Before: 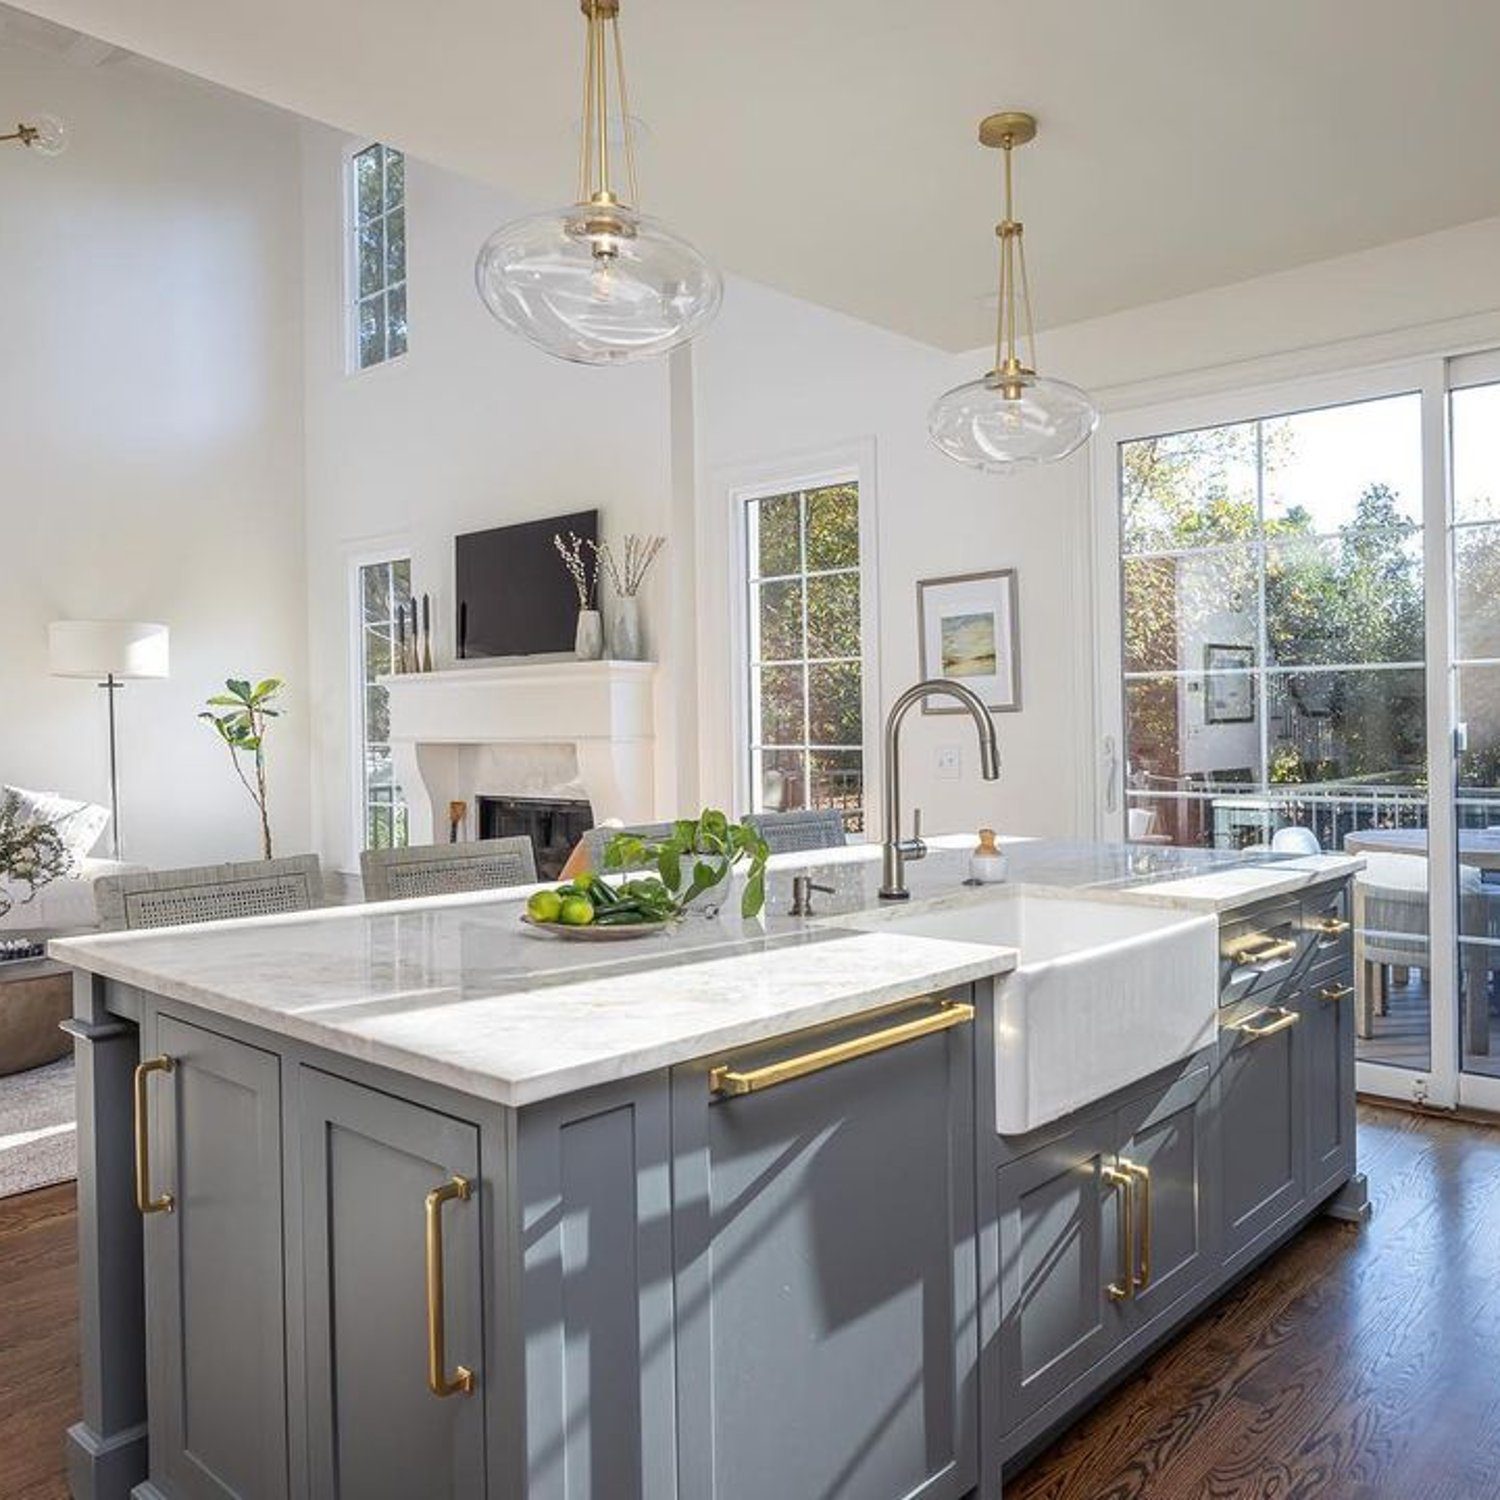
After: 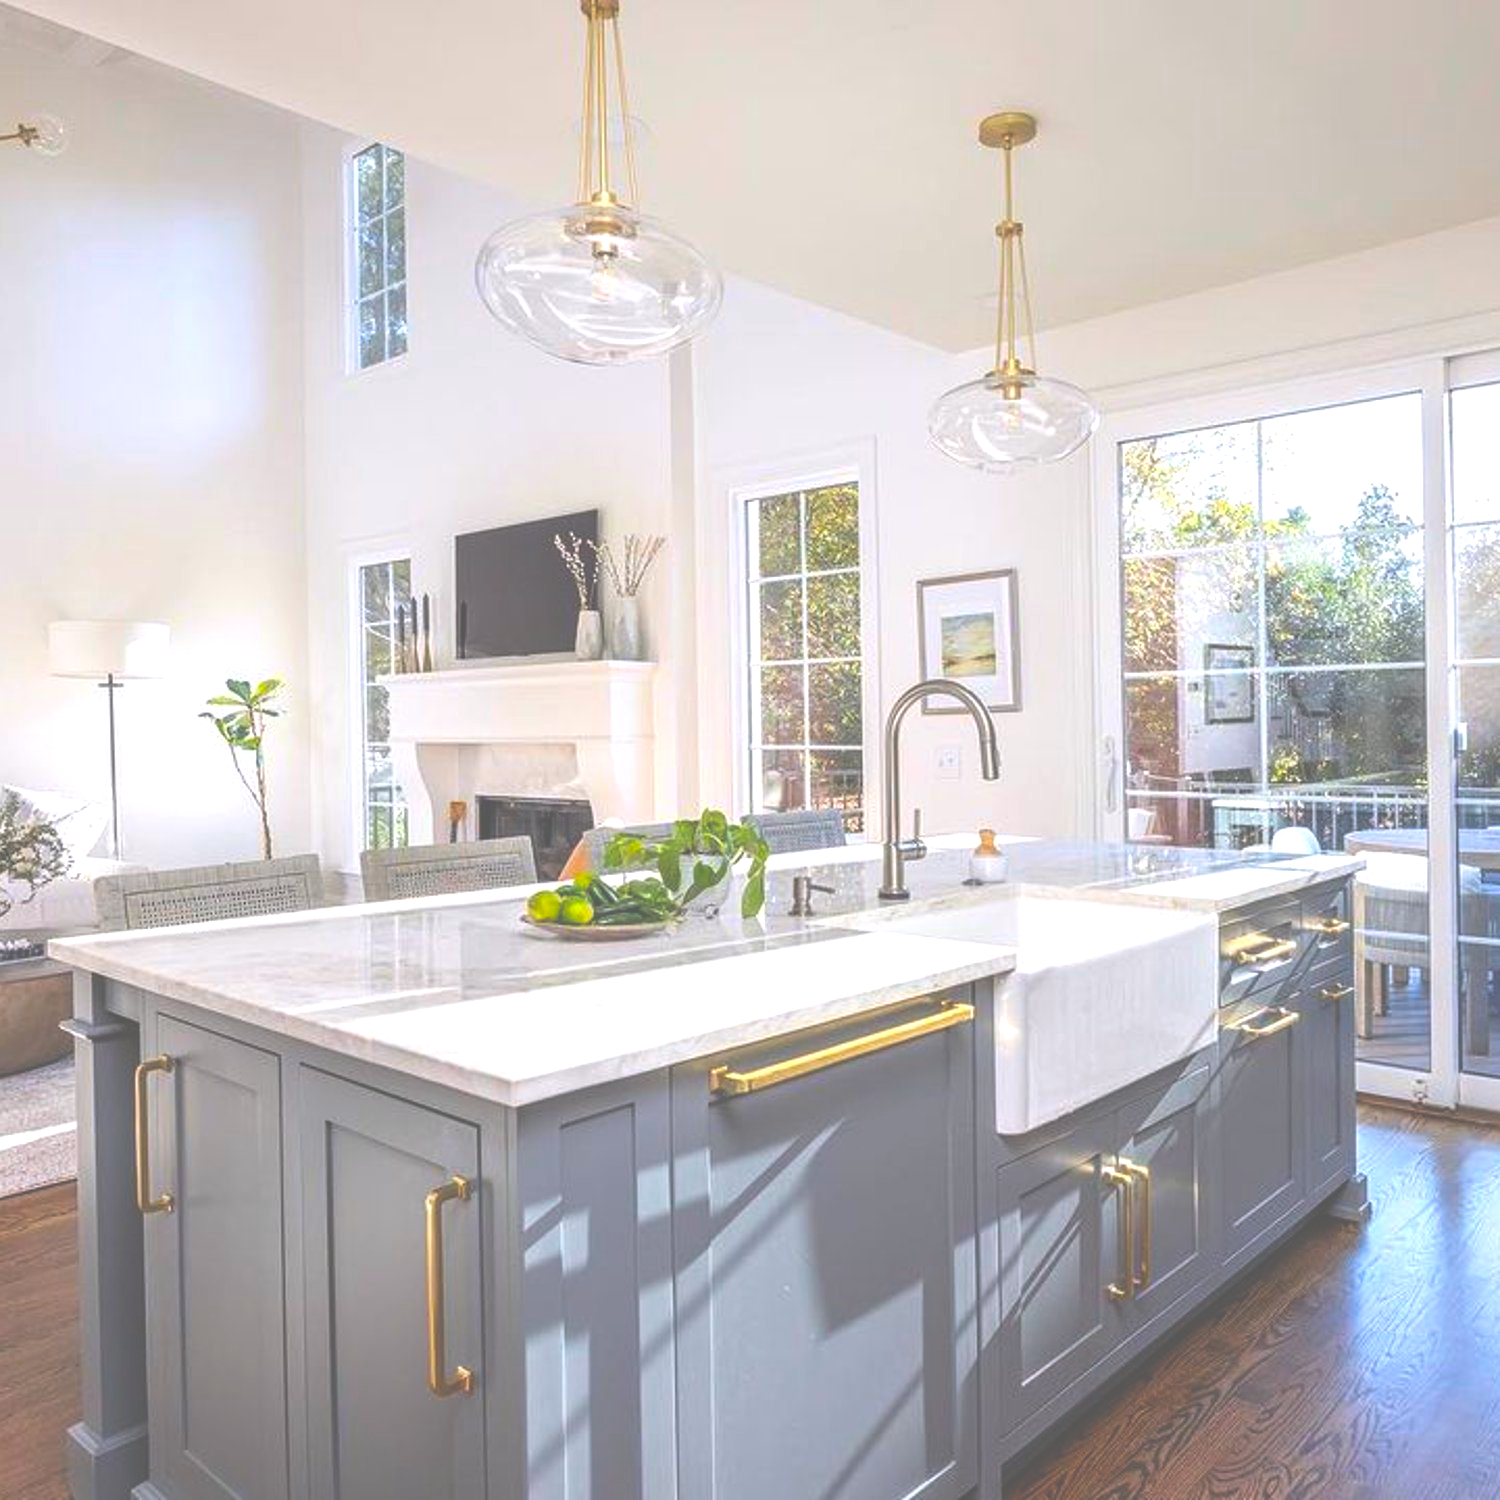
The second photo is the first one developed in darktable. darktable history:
exposure: black level correction -0.071, exposure 0.5 EV, compensate highlight preservation false
white balance: red 1.009, blue 1.027
color balance rgb: linear chroma grading › global chroma 10%, perceptual saturation grading › global saturation 30%, global vibrance 10%
